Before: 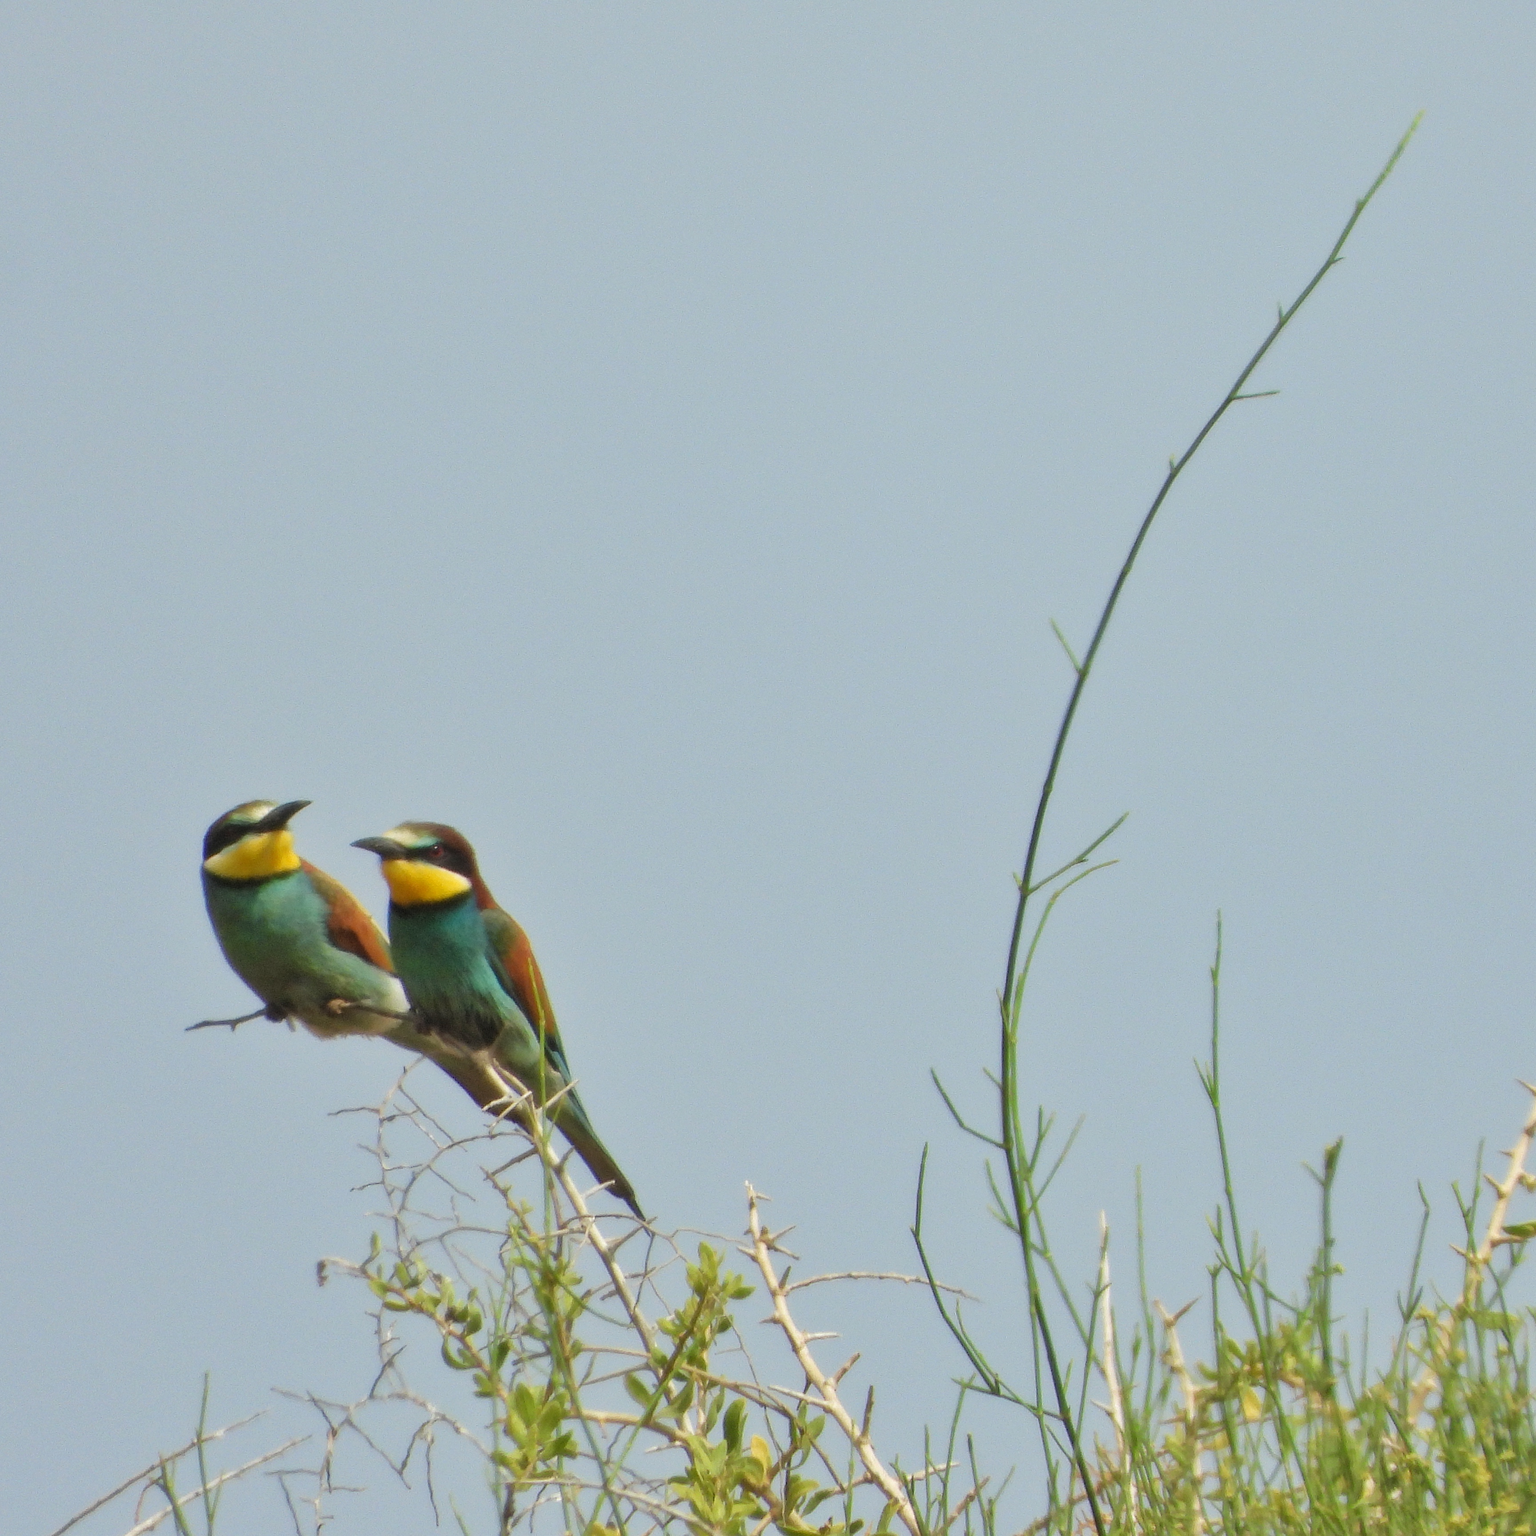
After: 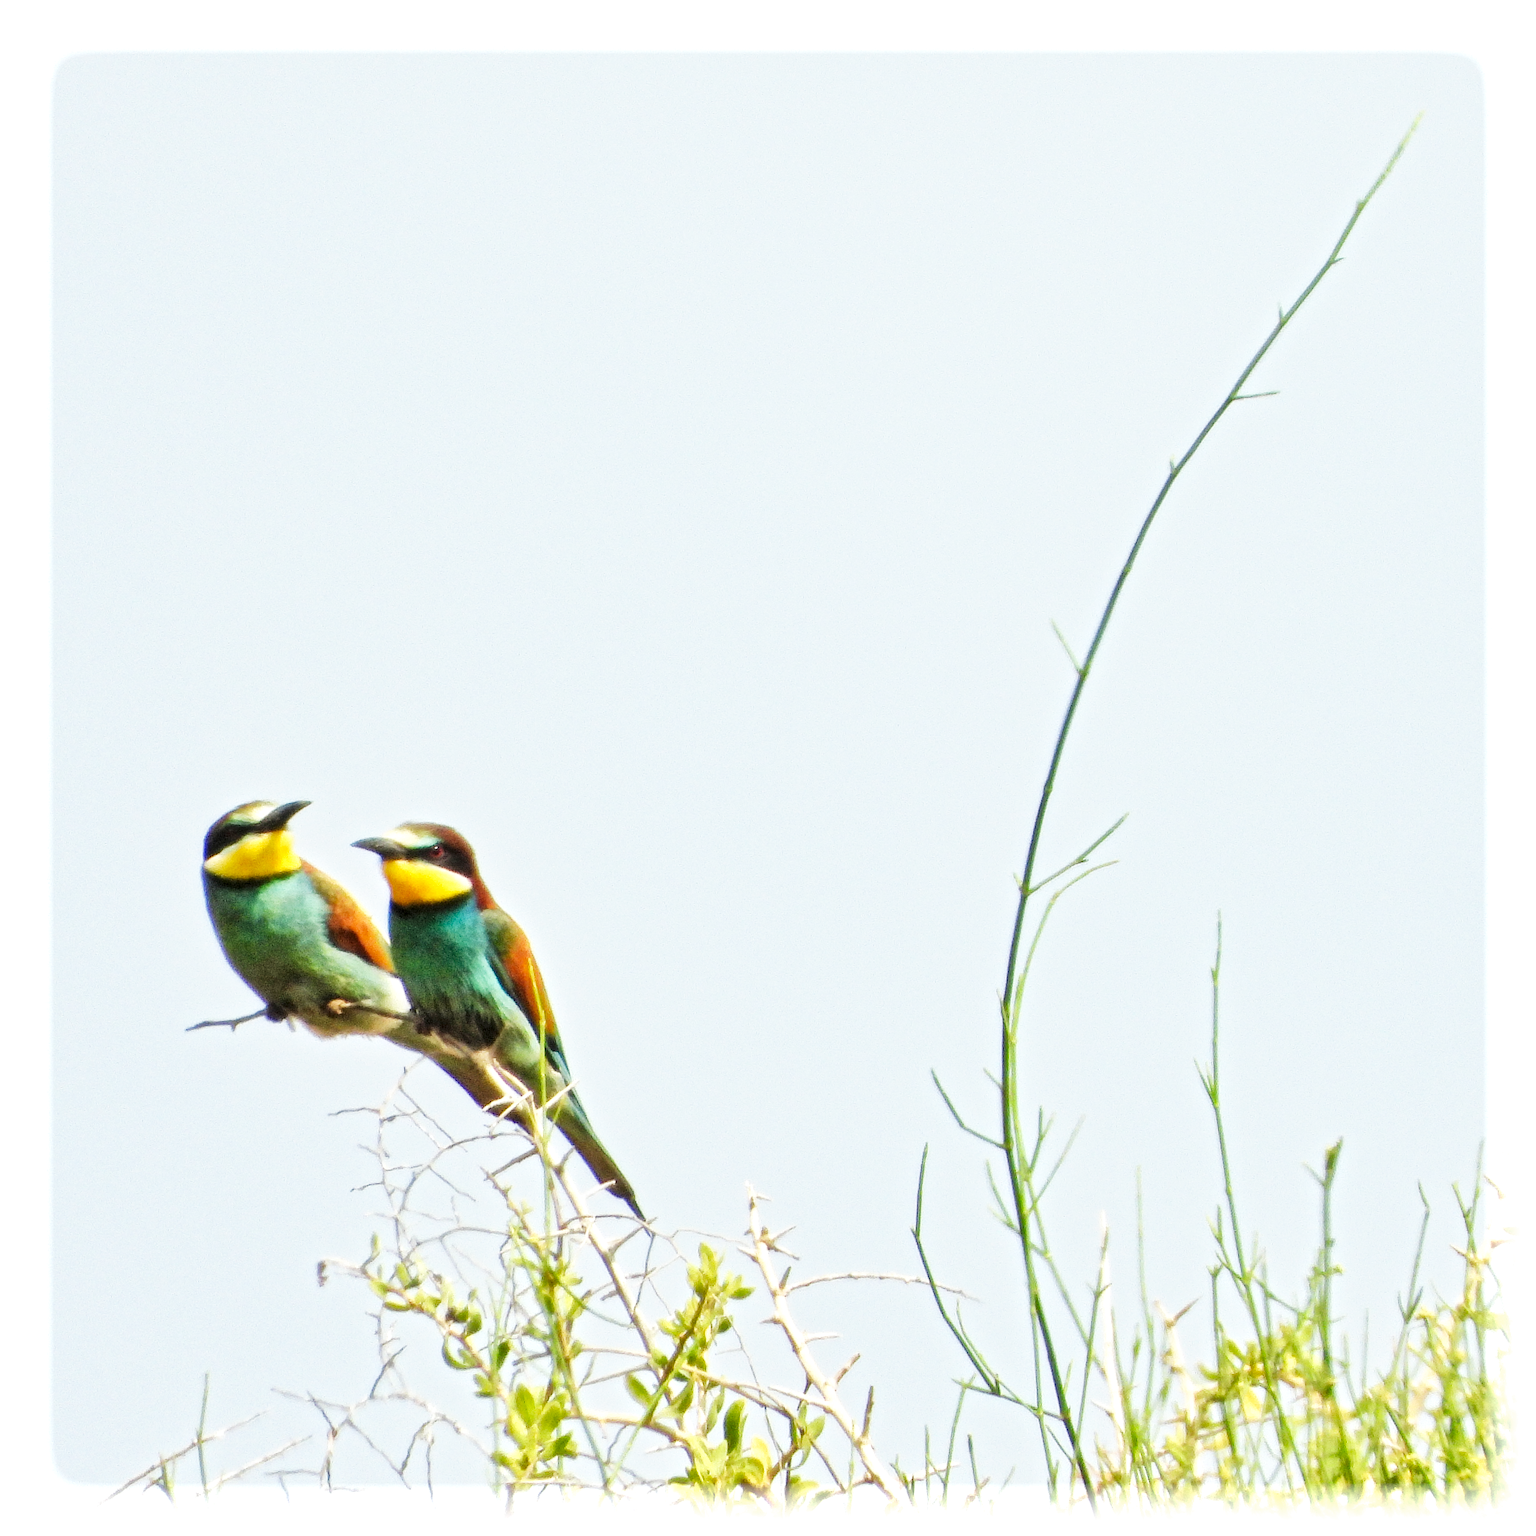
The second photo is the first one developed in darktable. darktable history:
local contrast: mode bilateral grid, contrast 20, coarseness 20, detail 150%, midtone range 0.2
vignetting: fall-off start 93%, fall-off radius 5%, brightness 1, saturation -0.49, automatic ratio true, width/height ratio 1.332, shape 0.04, unbound false
base curve: curves: ch0 [(0, 0) (0.007, 0.004) (0.027, 0.03) (0.046, 0.07) (0.207, 0.54) (0.442, 0.872) (0.673, 0.972) (1, 1)], preserve colors none
